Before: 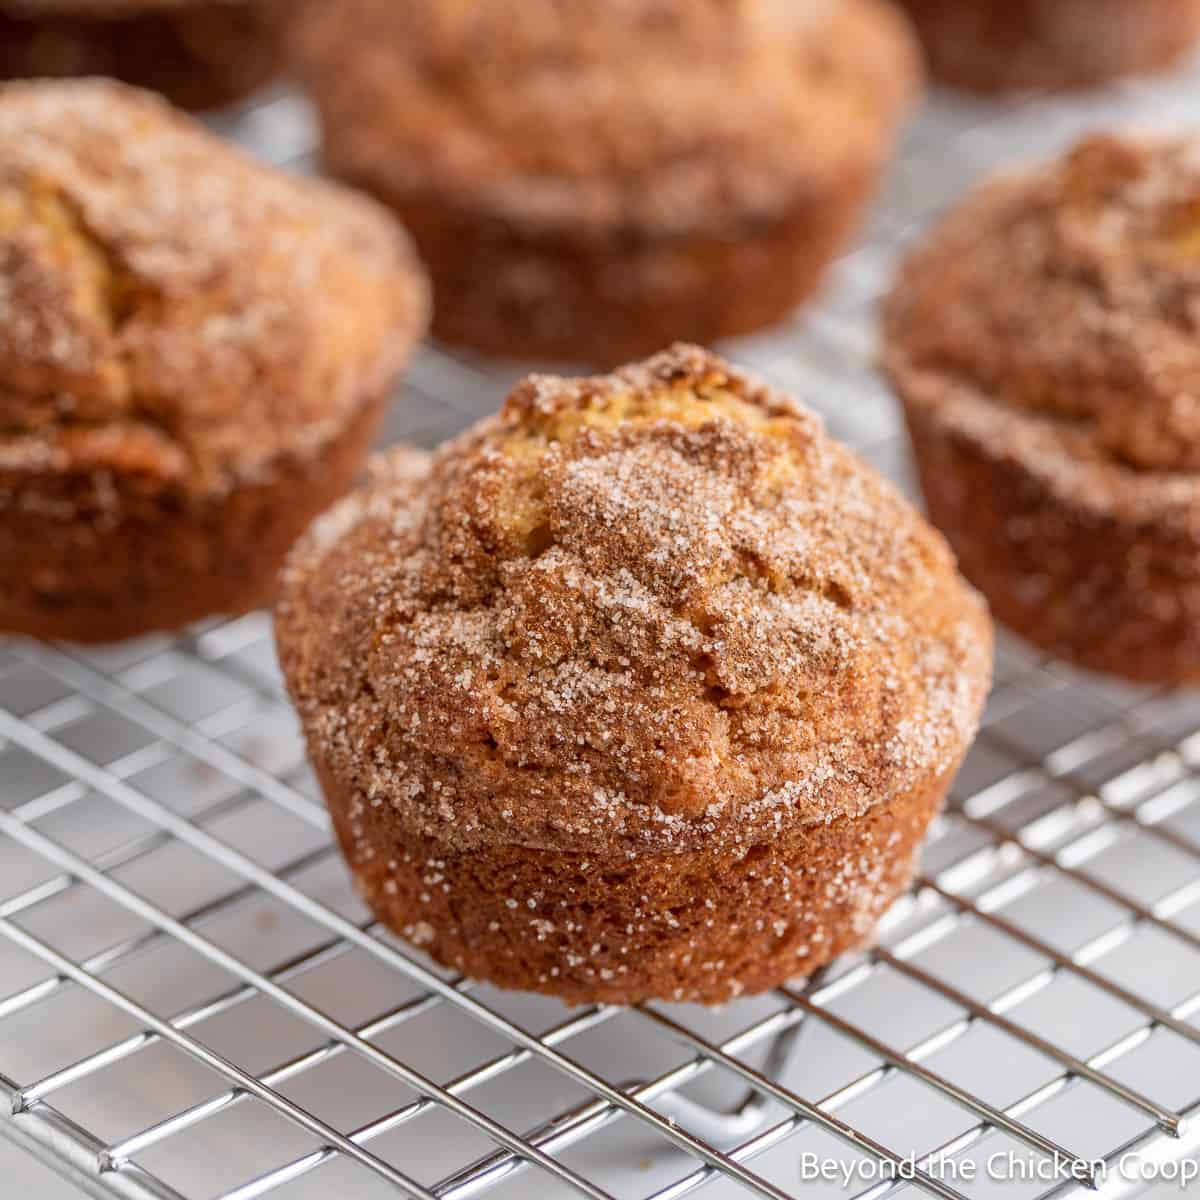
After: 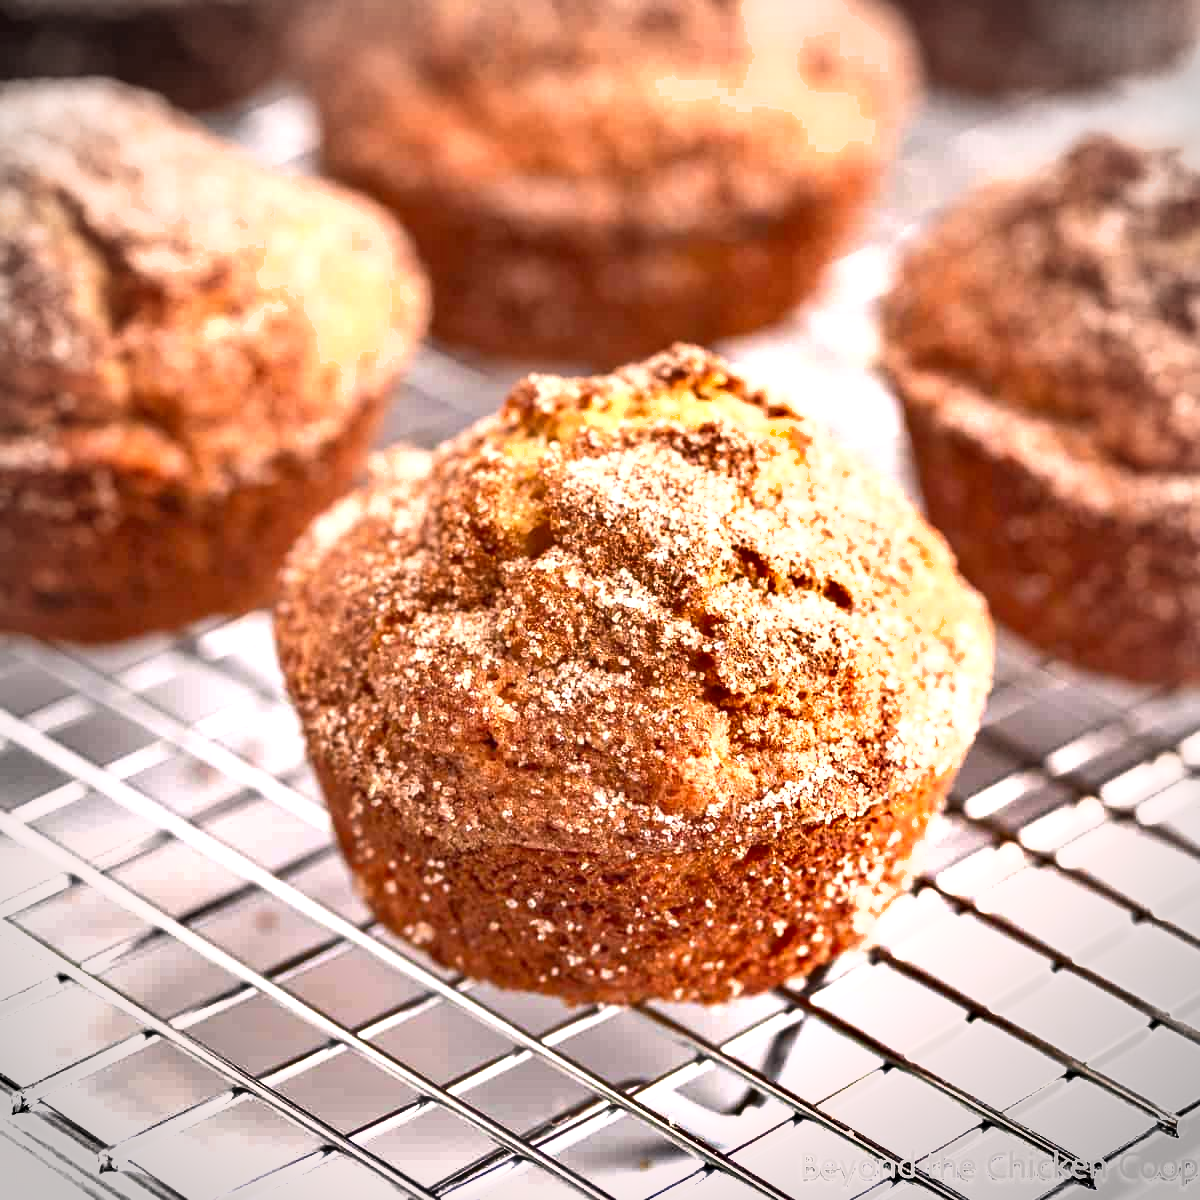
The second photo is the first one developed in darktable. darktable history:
color correction: highlights a* 7.39, highlights b* 3.93
vignetting: fall-off start 79.84%, brightness -0.448, saturation -0.69
exposure: black level correction 0, exposure 1.199 EV, compensate highlight preservation false
shadows and highlights: shadows 40.23, highlights -55.53, low approximation 0.01, soften with gaussian
